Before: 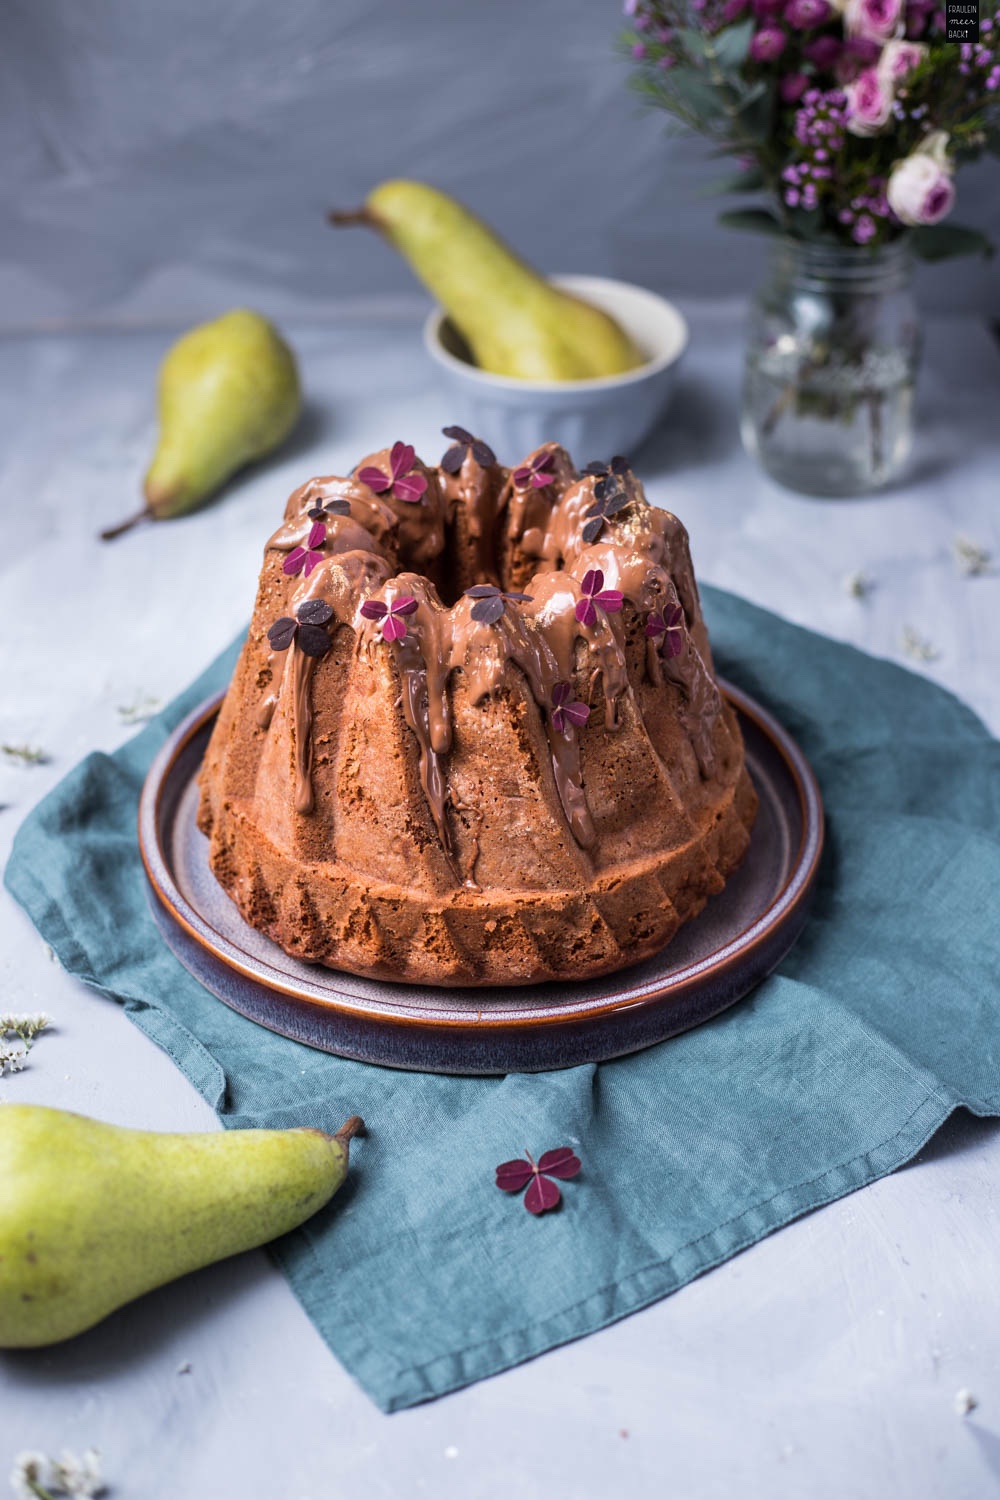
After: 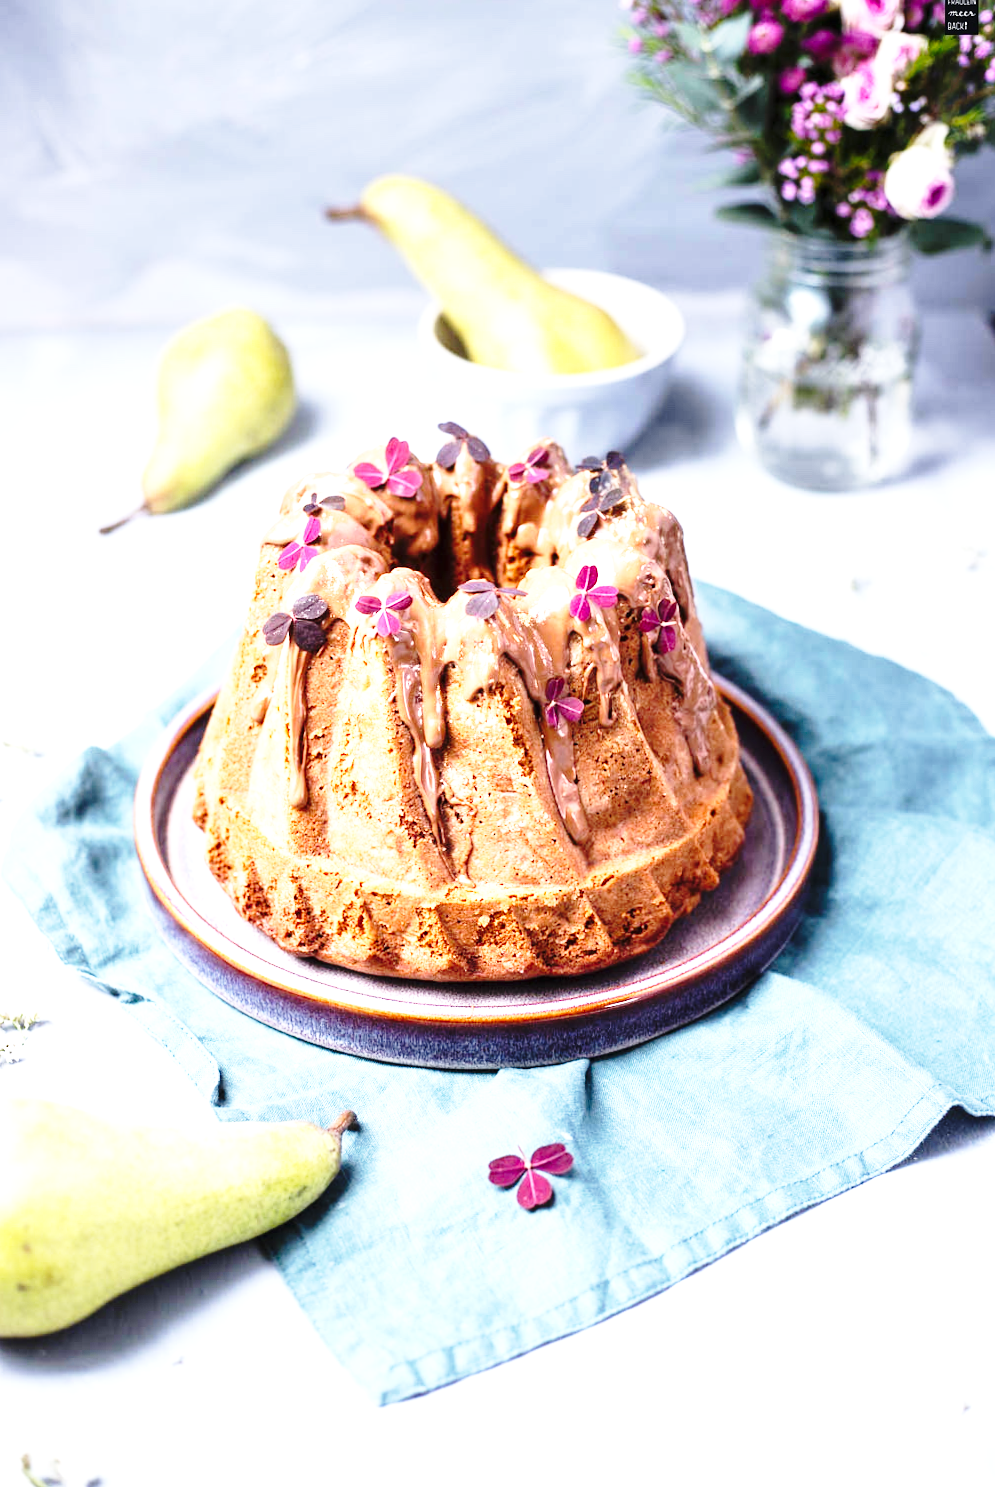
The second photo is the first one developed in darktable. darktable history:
rotate and perspective: rotation 0.192°, lens shift (horizontal) -0.015, crop left 0.005, crop right 0.996, crop top 0.006, crop bottom 0.99
base curve: curves: ch0 [(0, 0) (0.04, 0.03) (0.133, 0.232) (0.448, 0.748) (0.843, 0.968) (1, 1)], preserve colors none
exposure: black level correction 0, exposure 1.5 EV, compensate exposure bias true, compensate highlight preservation false
